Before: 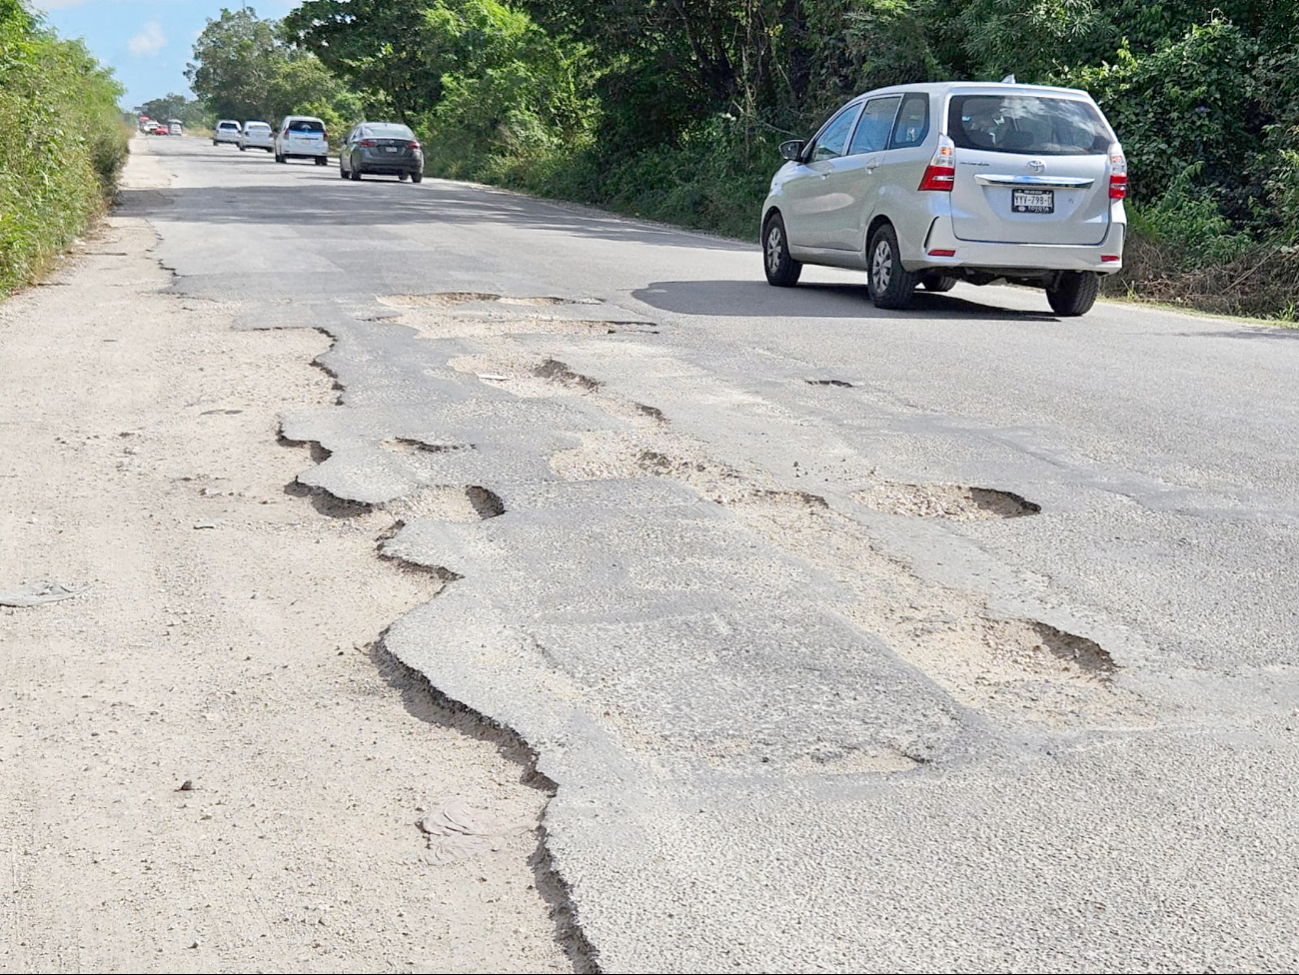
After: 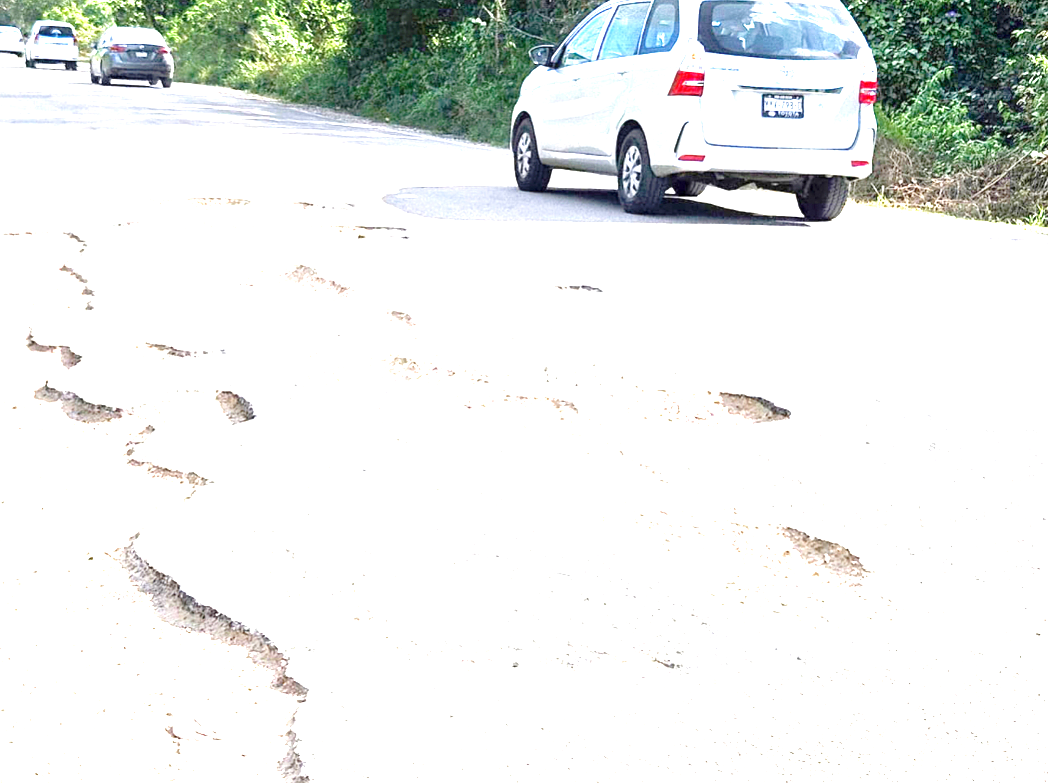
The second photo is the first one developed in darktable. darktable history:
exposure: exposure 1.993 EV, compensate exposure bias true, compensate highlight preservation false
crop: left 19.247%, top 9.814%, right 0%, bottom 9.79%
velvia: on, module defaults
